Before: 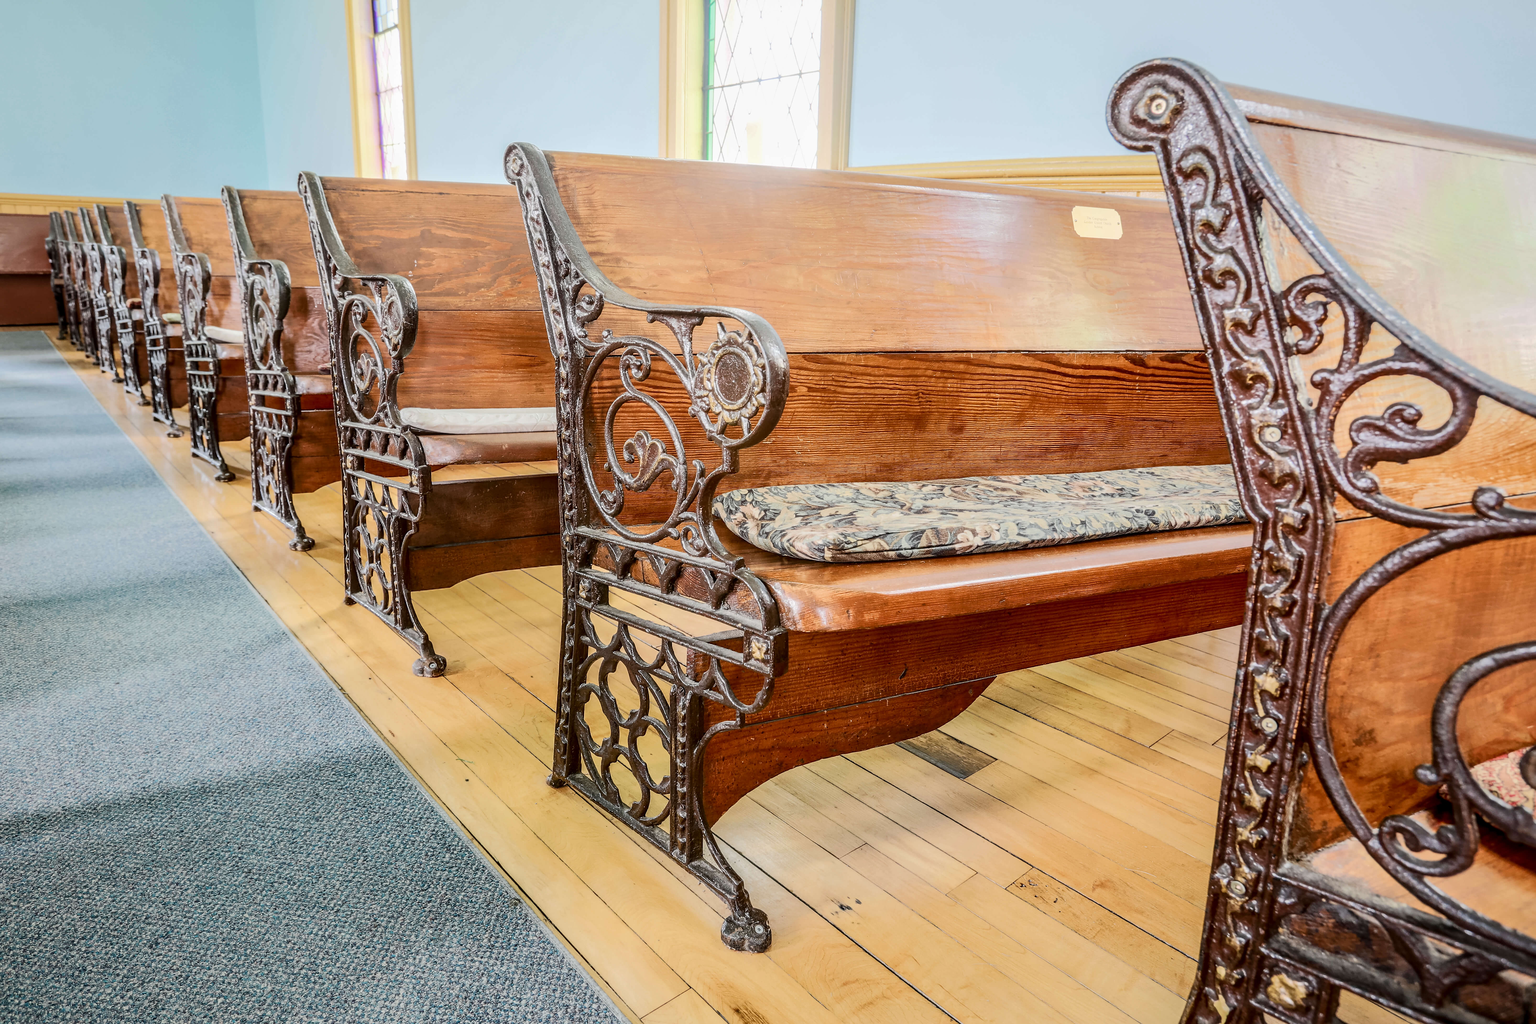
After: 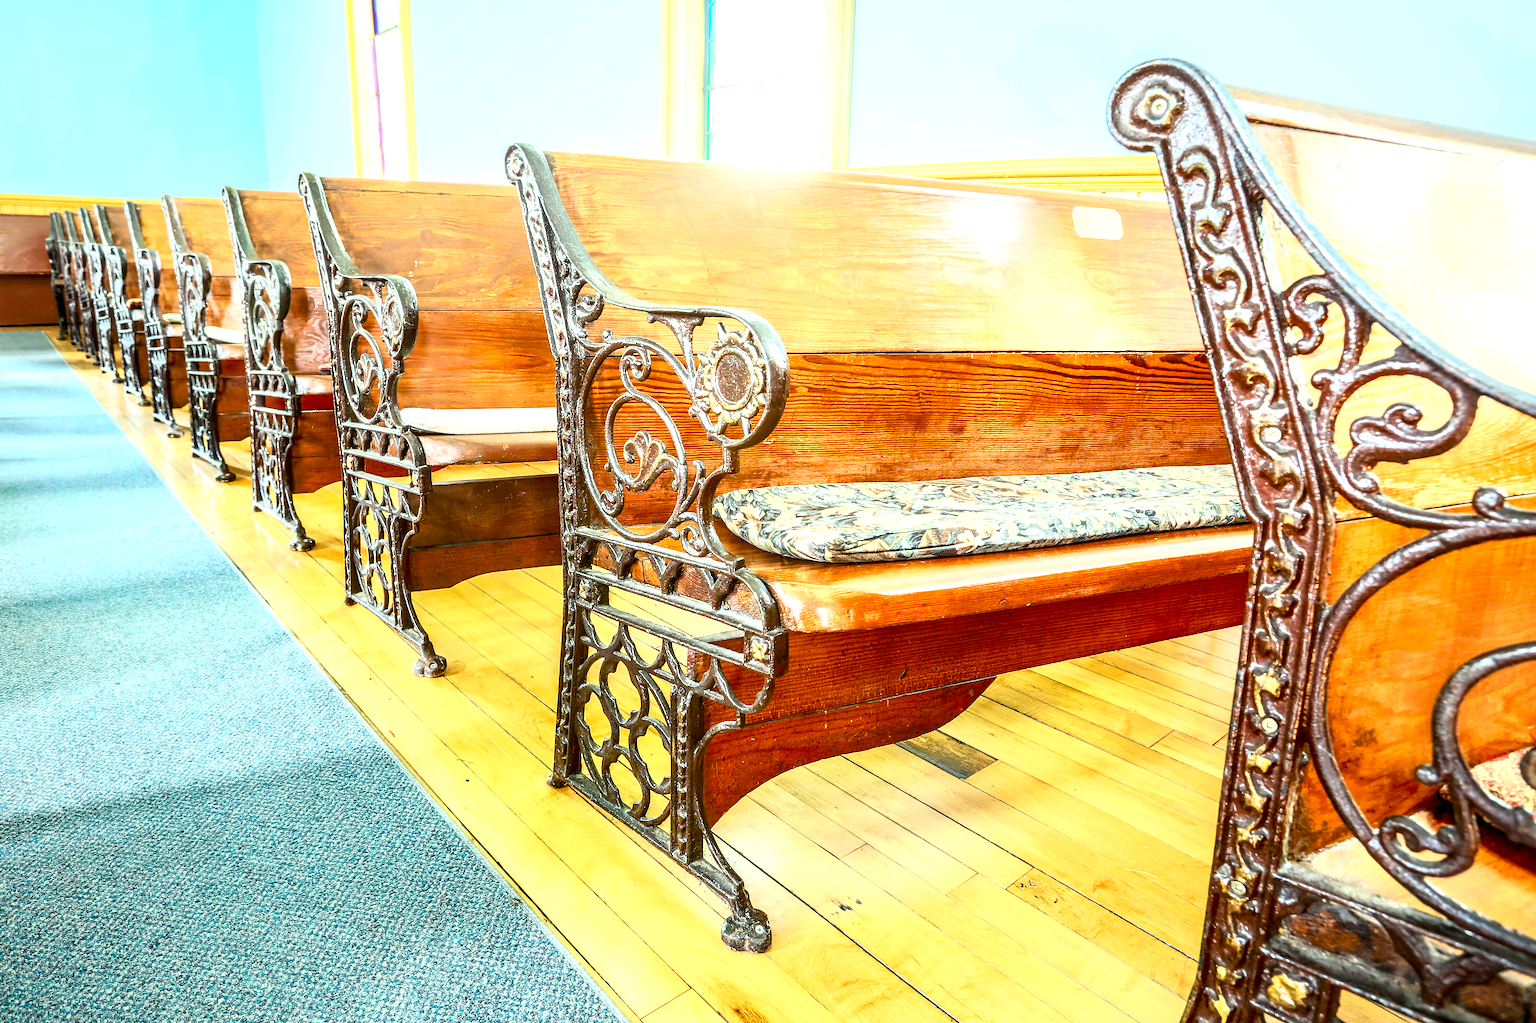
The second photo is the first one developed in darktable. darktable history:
exposure: exposure 1 EV, compensate highlight preservation false
color correction: highlights a* -7.33, highlights b* 1.26, shadows a* -3.55, saturation 1.4
